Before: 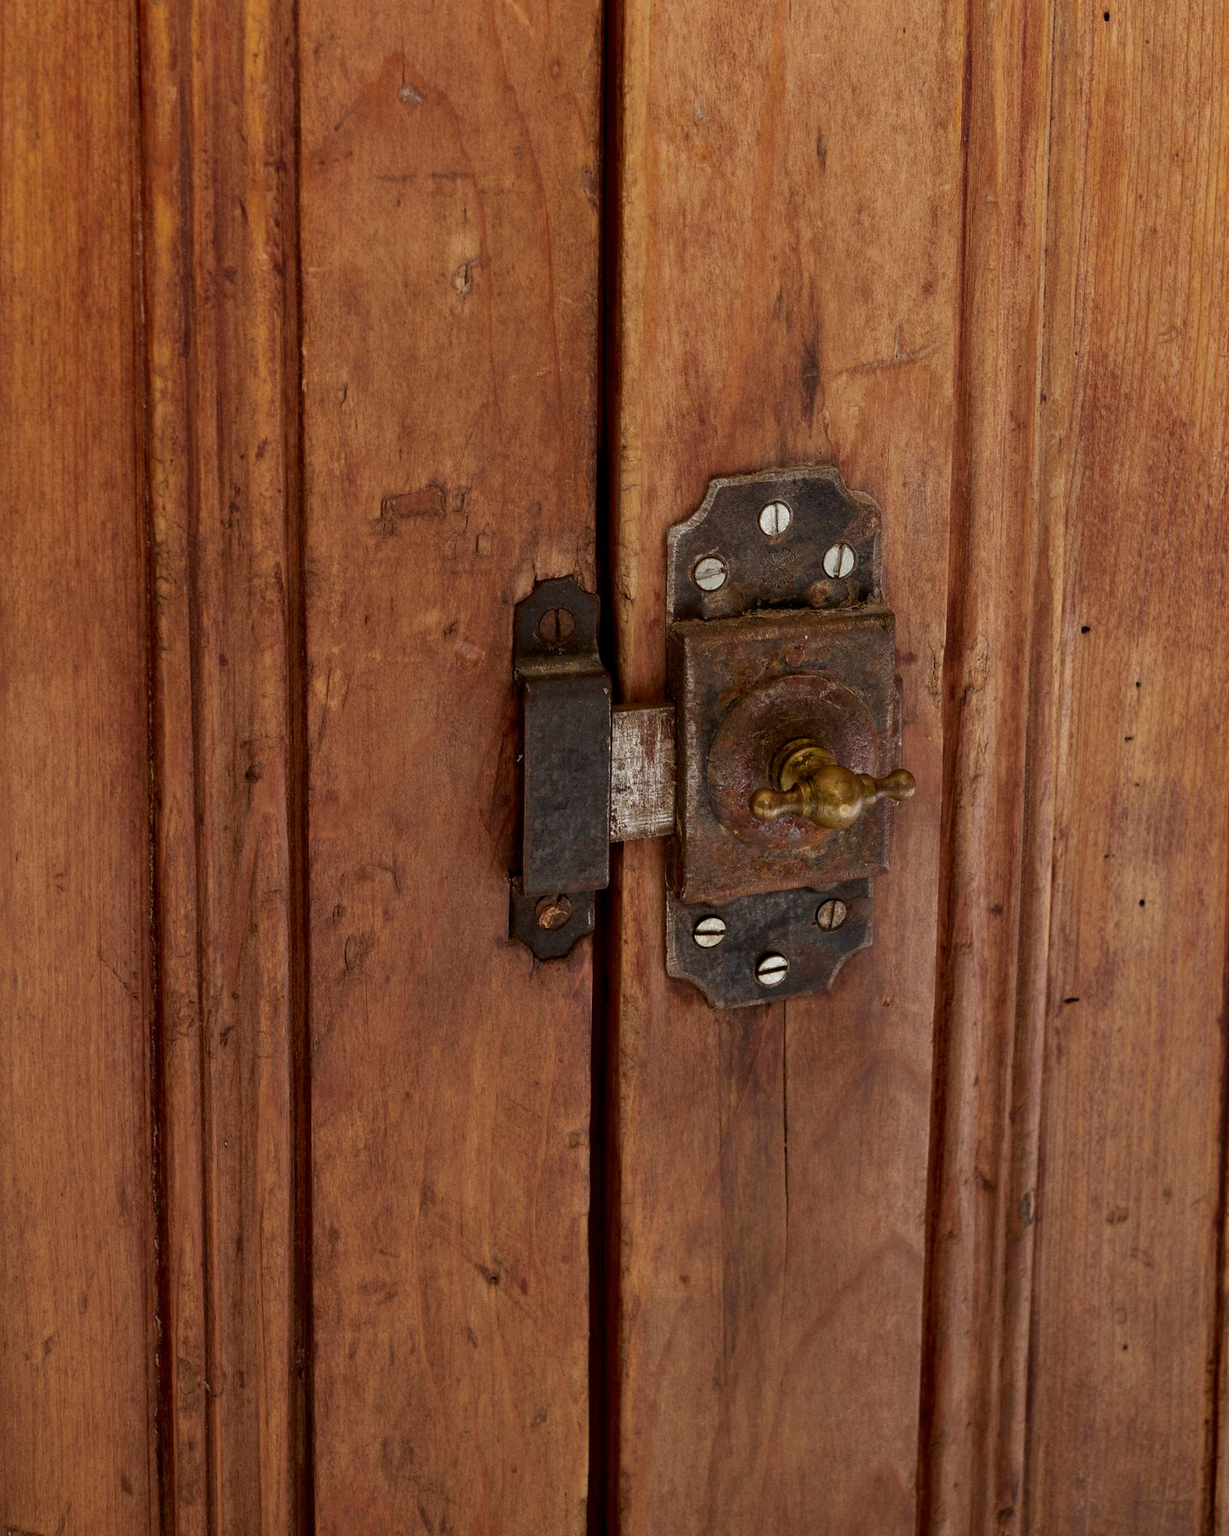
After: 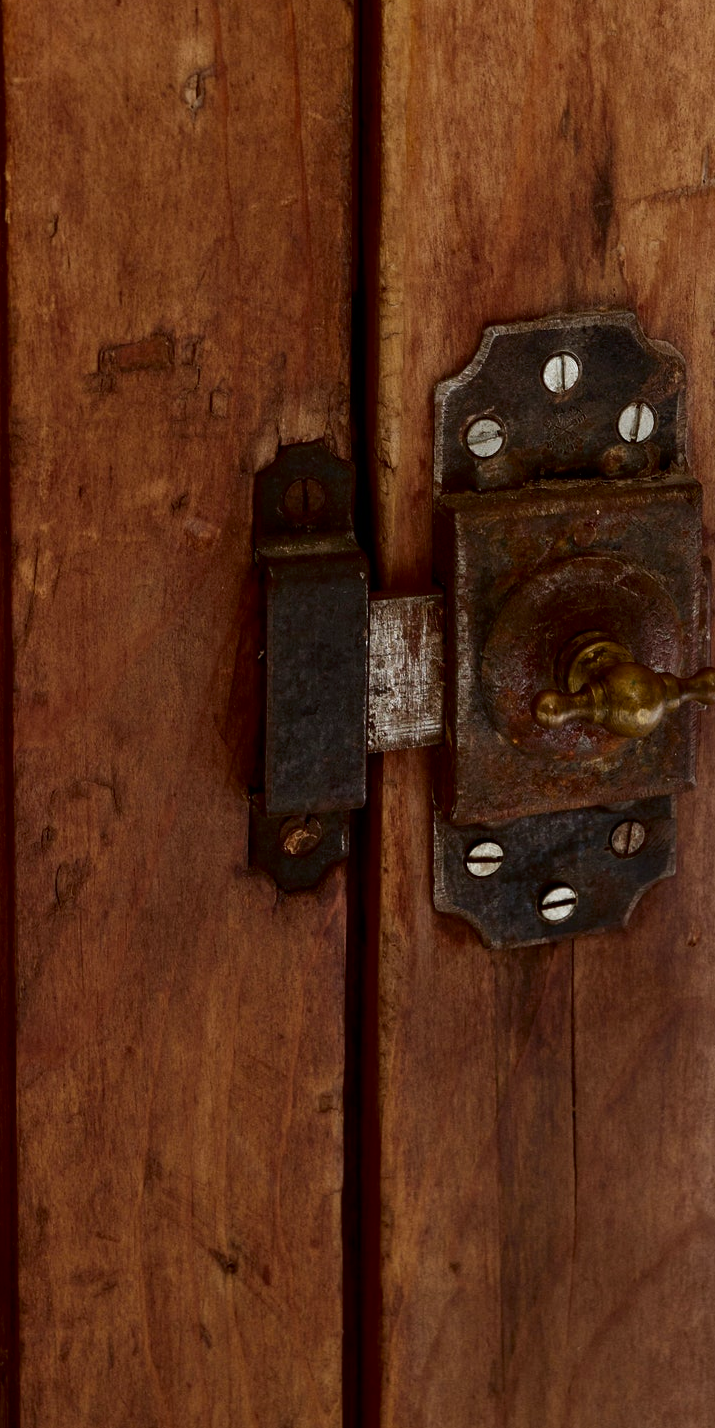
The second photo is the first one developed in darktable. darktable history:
crop and rotate: angle 0.021°, left 24.256%, top 13.121%, right 26.239%, bottom 7.763%
tone curve: curves: ch0 [(0, 0) (0.153, 0.056) (1, 1)], color space Lab, independent channels, preserve colors none
